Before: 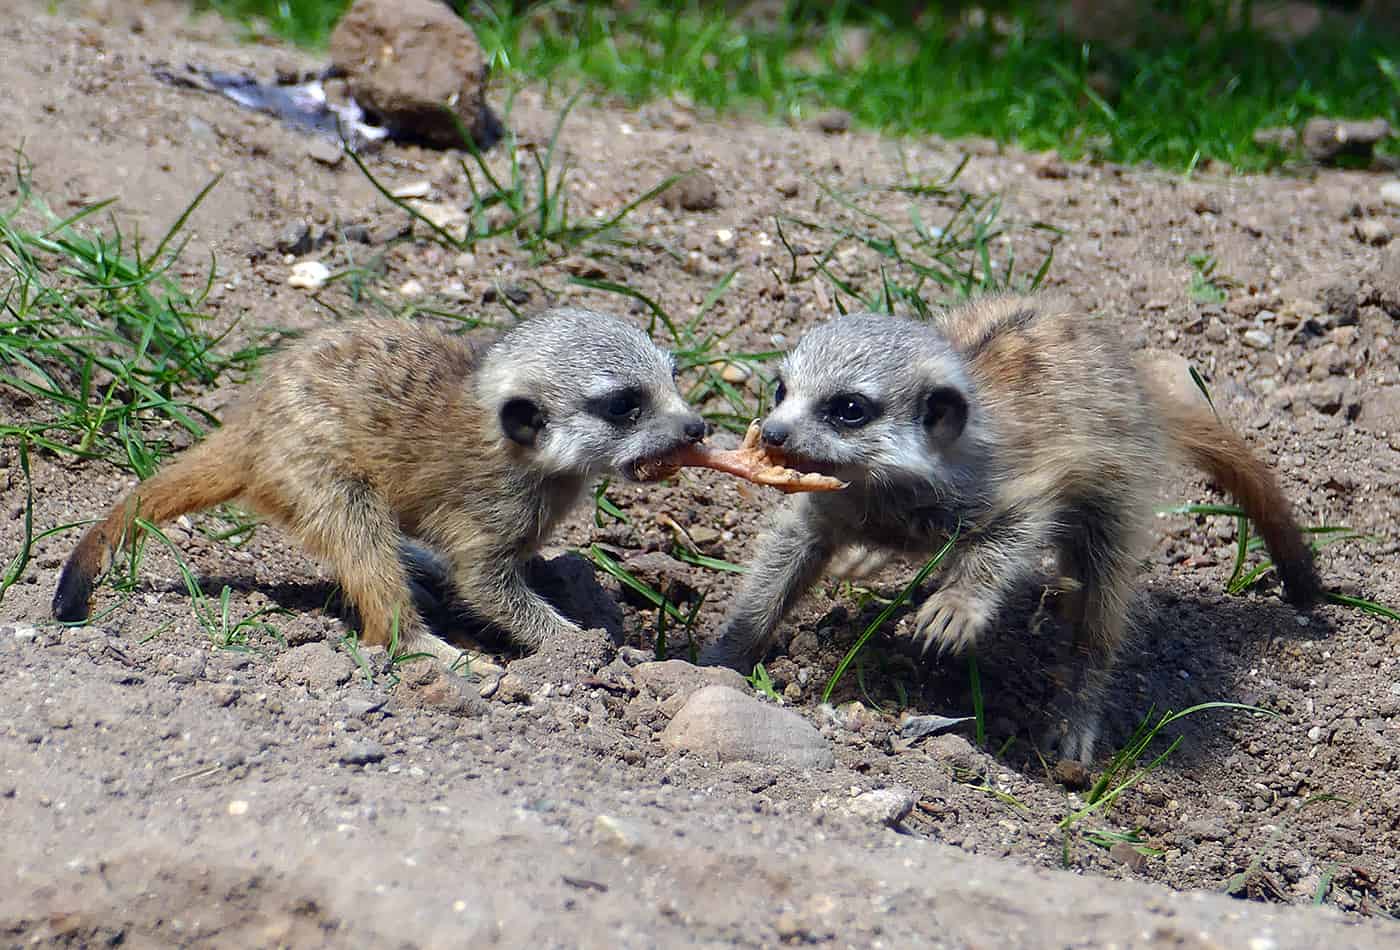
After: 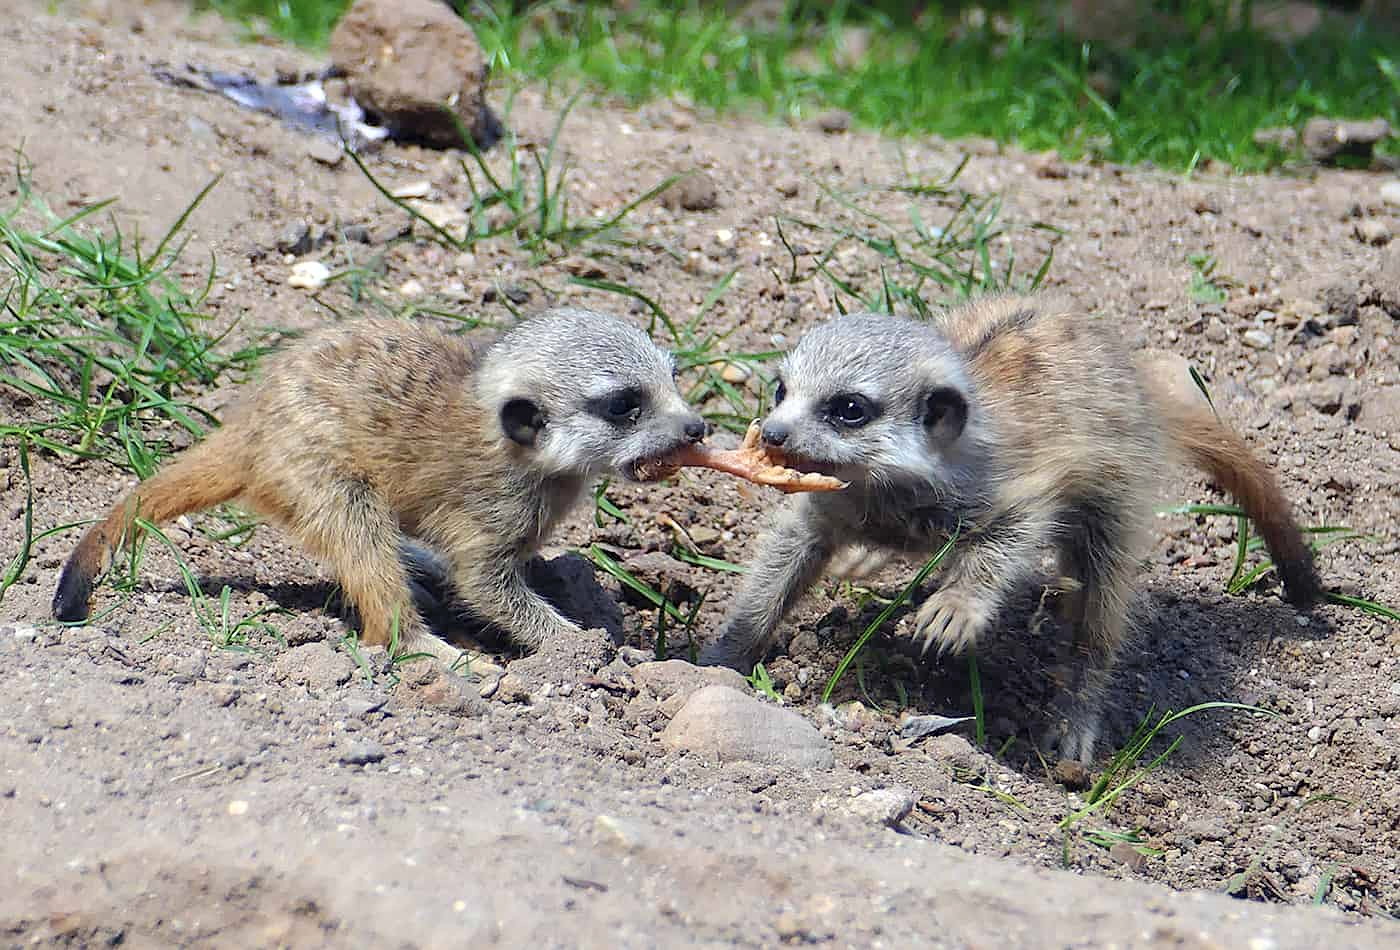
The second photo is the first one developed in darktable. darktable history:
contrast brightness saturation: brightness 0.15
sharpen: amount 0.2
